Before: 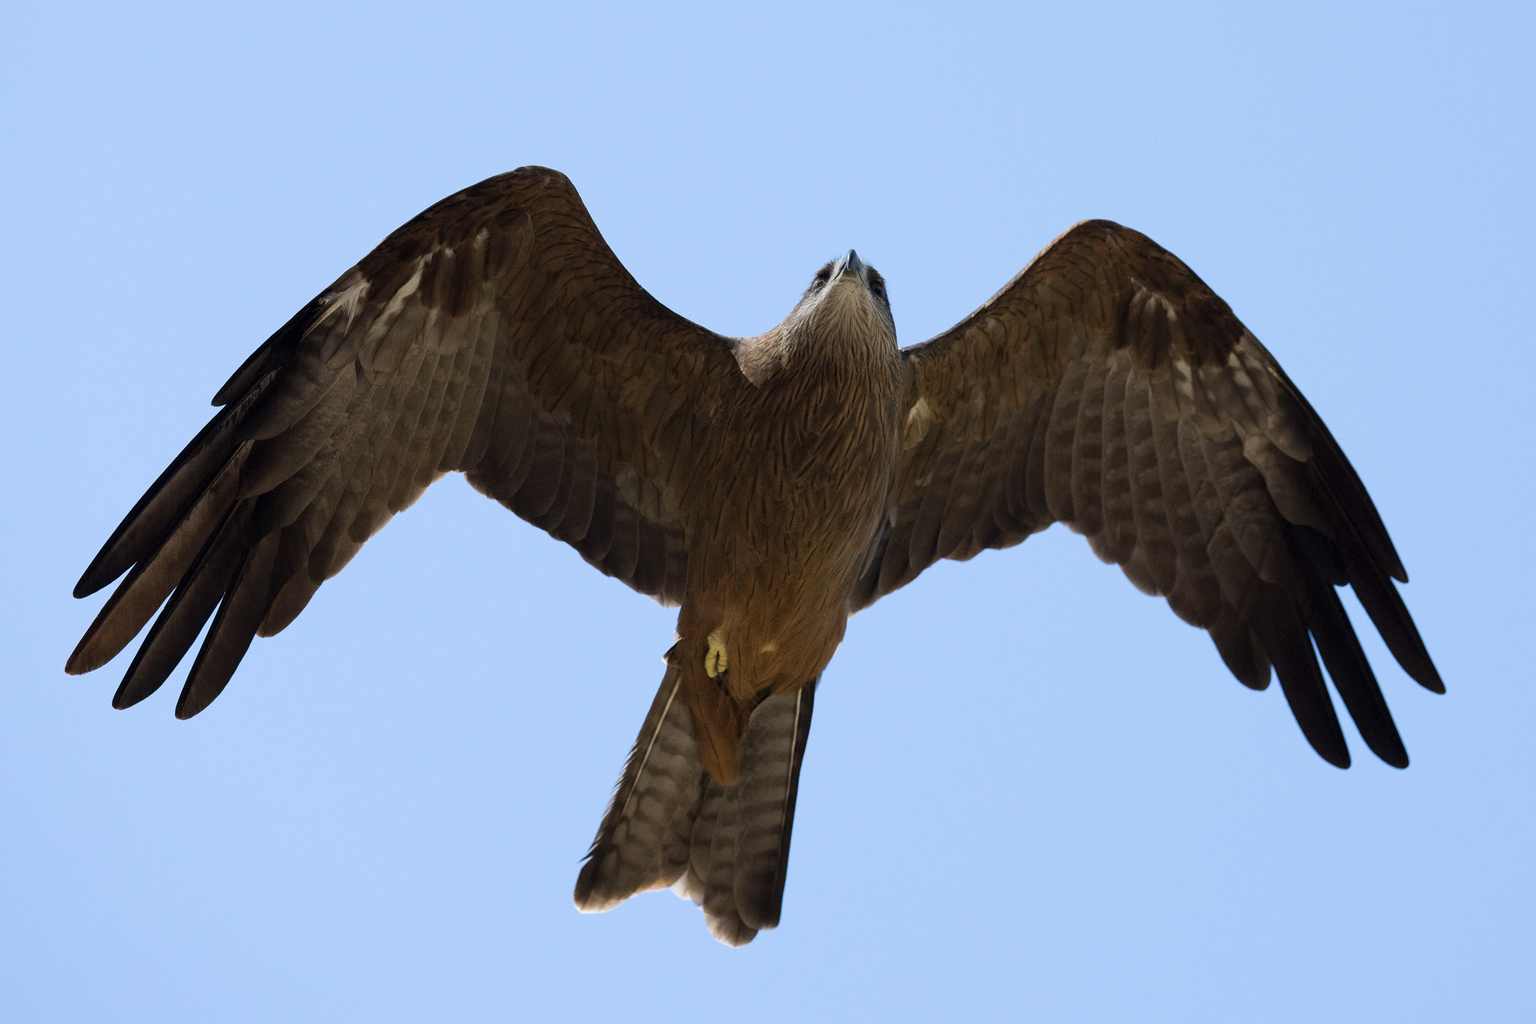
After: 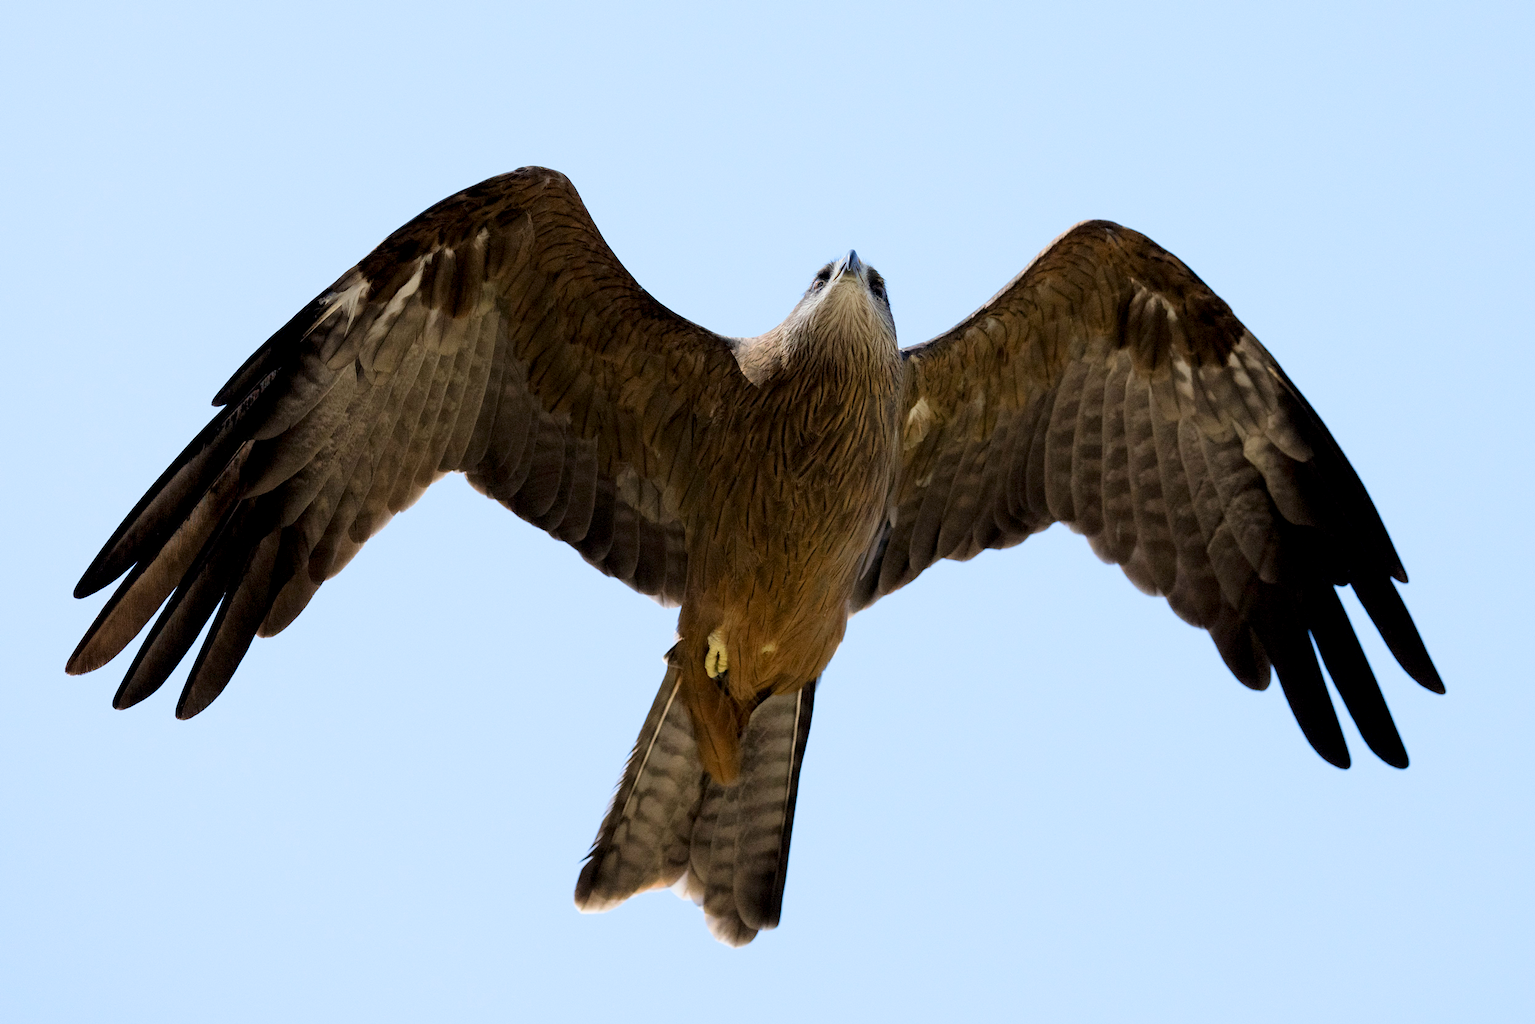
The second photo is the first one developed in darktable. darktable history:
tone curve: curves: ch0 [(0, 0) (0.003, 0.004) (0.011, 0.015) (0.025, 0.033) (0.044, 0.058) (0.069, 0.091) (0.1, 0.131) (0.136, 0.179) (0.177, 0.233) (0.224, 0.296) (0.277, 0.364) (0.335, 0.434) (0.399, 0.511) (0.468, 0.584) (0.543, 0.656) (0.623, 0.729) (0.709, 0.799) (0.801, 0.874) (0.898, 0.936) (1, 1)], preserve colors none
color look up table: target L [63.81, 45.09, 32.9, 100, 80.65, 72.43, 63.48, 57.86, 53.36, 42.88, 46.89, 39.02, 26.79, 70.96, 58.83, 50.59, 50.1, 24.89, 23.46, 8.003, 63.4, 48.42, 42.67, 26.97, 0 ×25], target a [-24.39, -42.34, -12.78, -0.001, 0.271, 5.472, 25.32, 24.26, 45.76, -0.299, 55.7, 56.42, 15.07, -0.204, -0.338, 9.839, 56.17, 27.79, 14.5, -0.003, -36.46, -24.4, -3.503, -0.181, 0 ×25], target b [60.3, 34.69, 24.5, 0.012, 1.088, 80.37, 69.09, 17.83, 56.74, 0.1, 19.55, 30.08, 17.45, -1.187, -1.419, -28.95, -14.98, -18.92, -52.25, -0.022, -3.512, -32.37, -28.2, -1.036, 0 ×25], num patches 24
